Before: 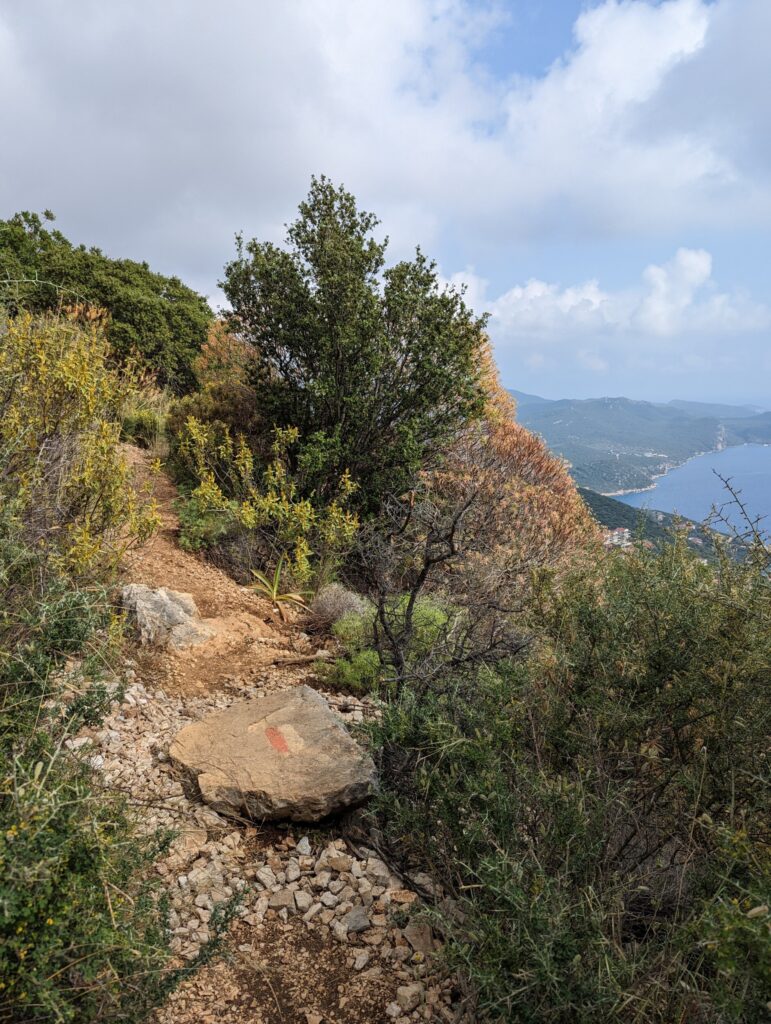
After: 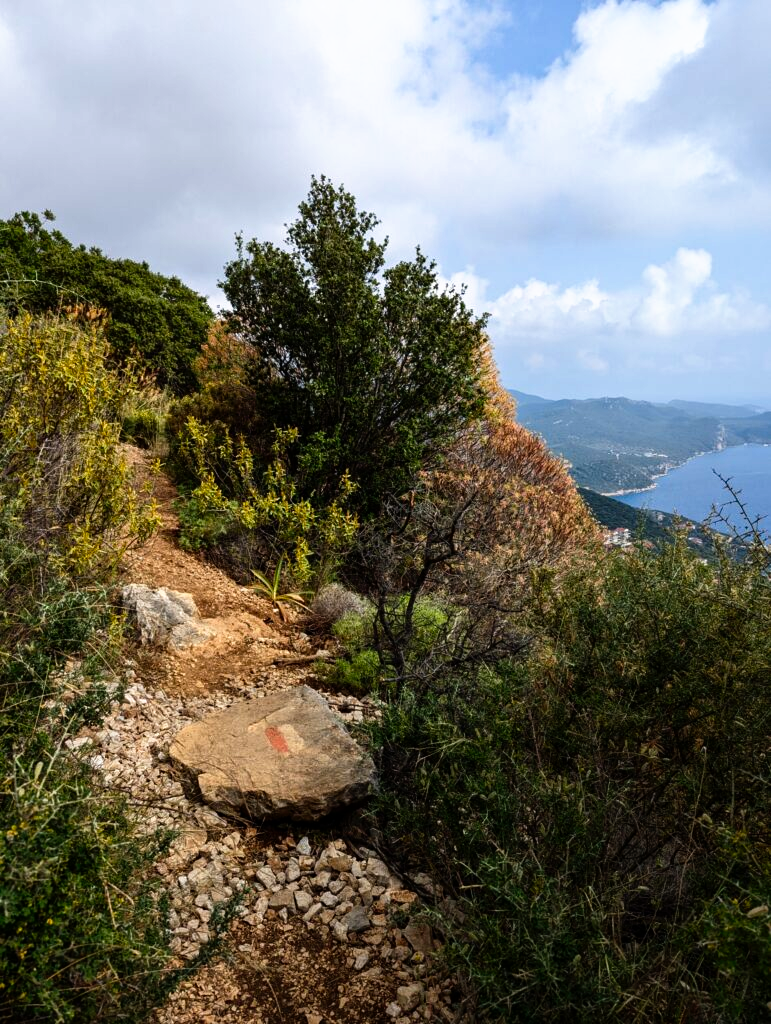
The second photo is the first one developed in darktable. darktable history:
tone curve: curves: ch0 [(0, 0) (0.003, 0.001) (0.011, 0.005) (0.025, 0.01) (0.044, 0.019) (0.069, 0.029) (0.1, 0.042) (0.136, 0.078) (0.177, 0.129) (0.224, 0.182) (0.277, 0.246) (0.335, 0.318) (0.399, 0.396) (0.468, 0.481) (0.543, 0.573) (0.623, 0.672) (0.709, 0.777) (0.801, 0.881) (0.898, 0.975) (1, 1)], preserve colors none
contrast brightness saturation: contrast 0.07, brightness -0.13, saturation 0.06
